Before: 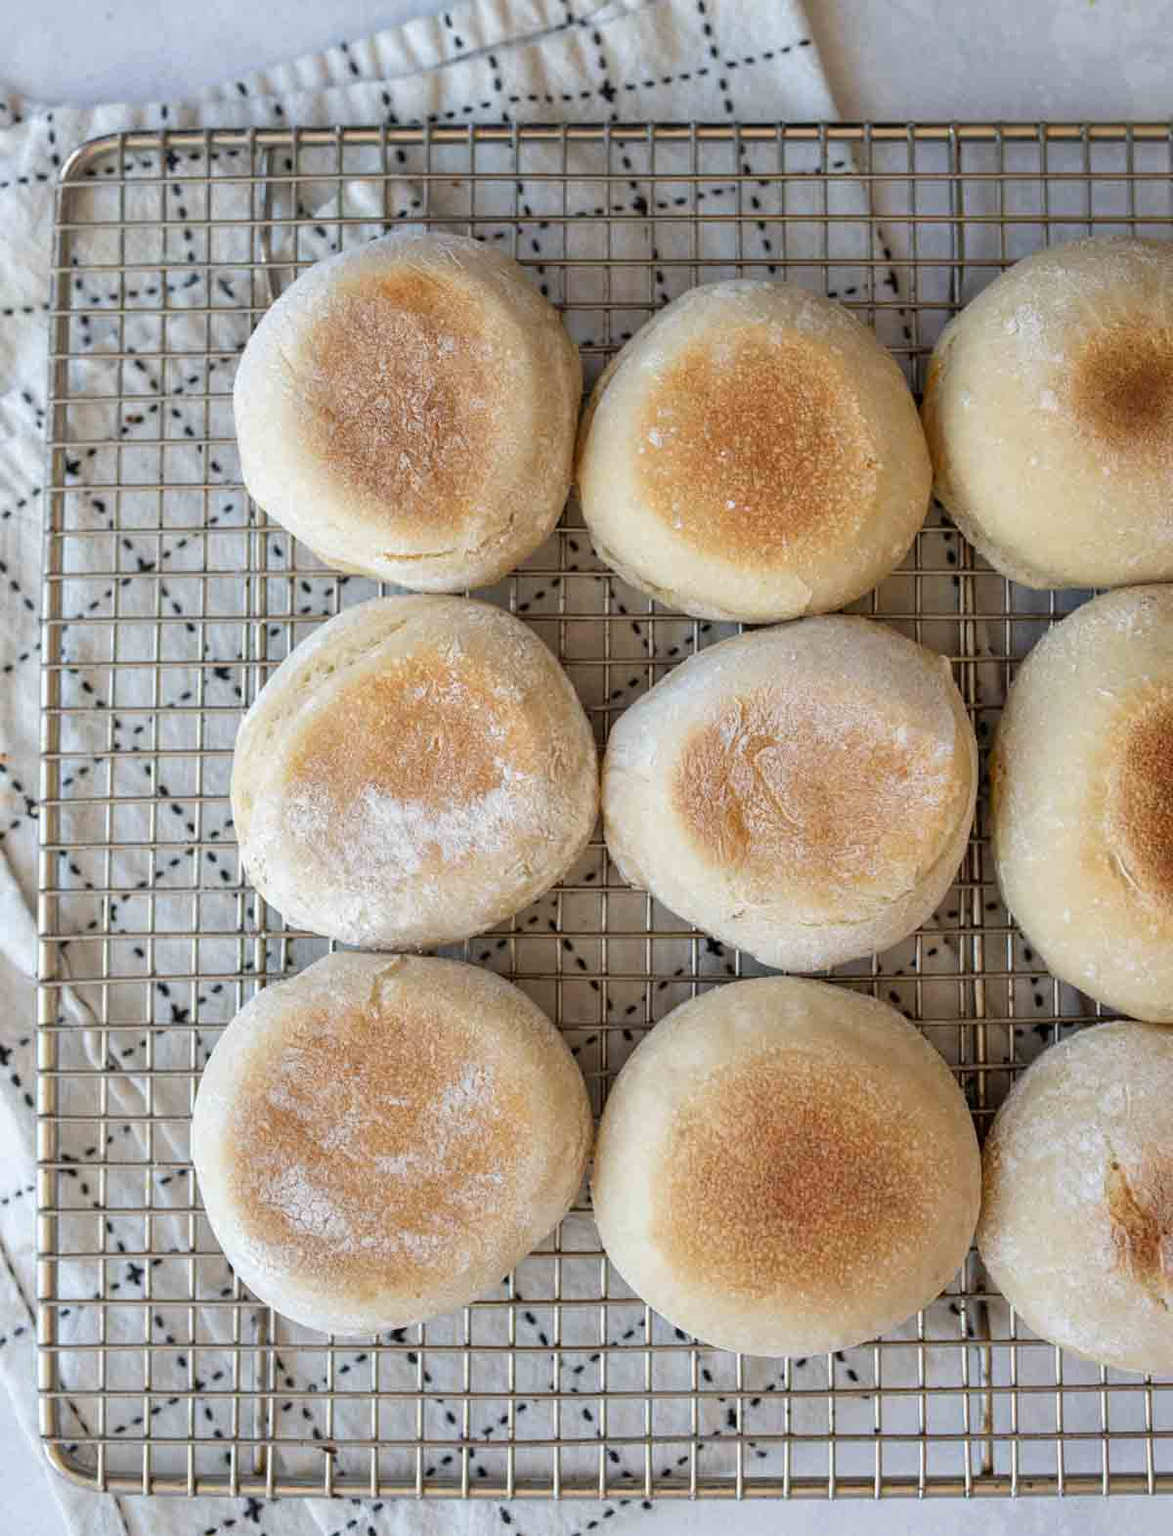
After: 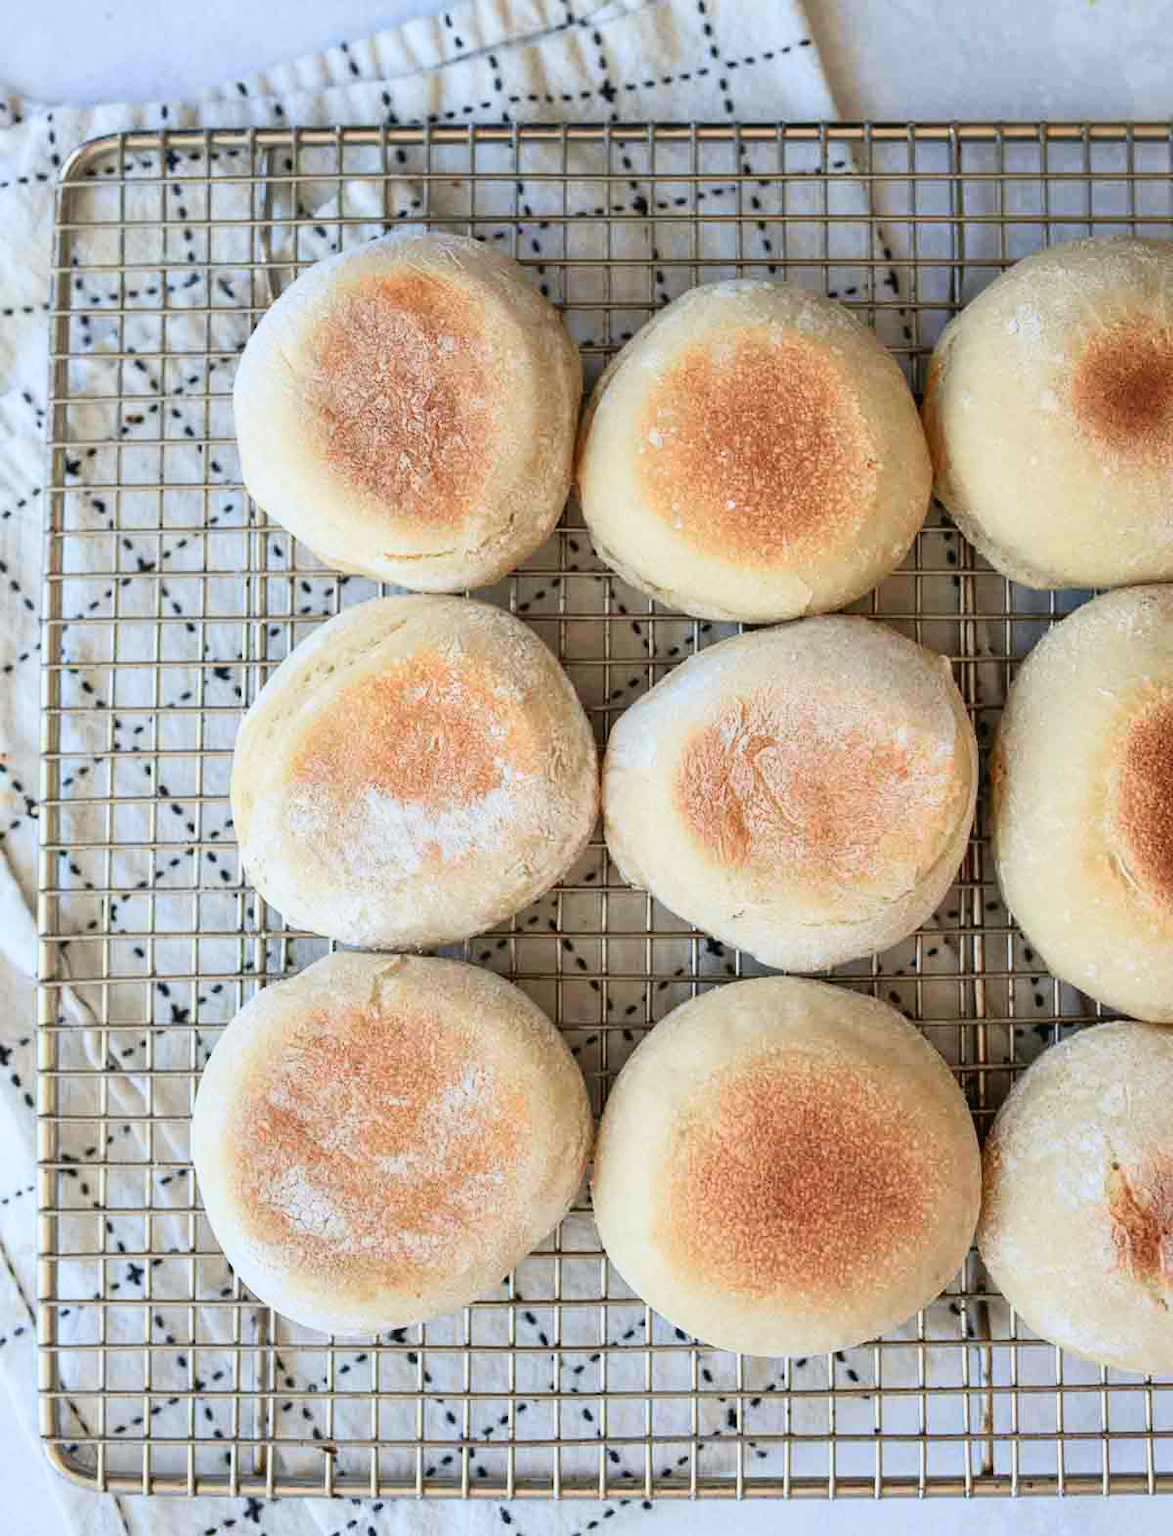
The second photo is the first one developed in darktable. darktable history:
tone curve: curves: ch0 [(0, 0.013) (0.104, 0.103) (0.258, 0.267) (0.448, 0.487) (0.709, 0.794) (0.886, 0.922) (0.994, 0.971)]; ch1 [(0, 0) (0.335, 0.298) (0.446, 0.413) (0.488, 0.484) (0.515, 0.508) (0.566, 0.593) (0.635, 0.661) (1, 1)]; ch2 [(0, 0) (0.314, 0.301) (0.437, 0.403) (0.502, 0.494) (0.528, 0.54) (0.557, 0.559) (0.612, 0.62) (0.715, 0.691) (1, 1)], color space Lab, independent channels, preserve colors none
